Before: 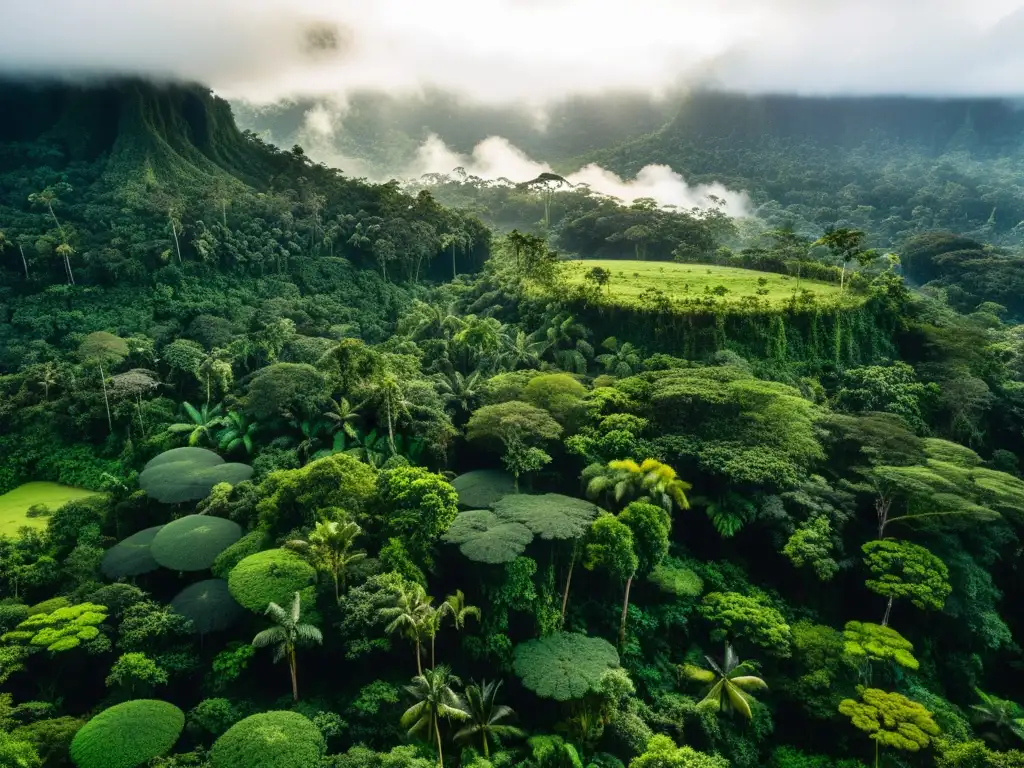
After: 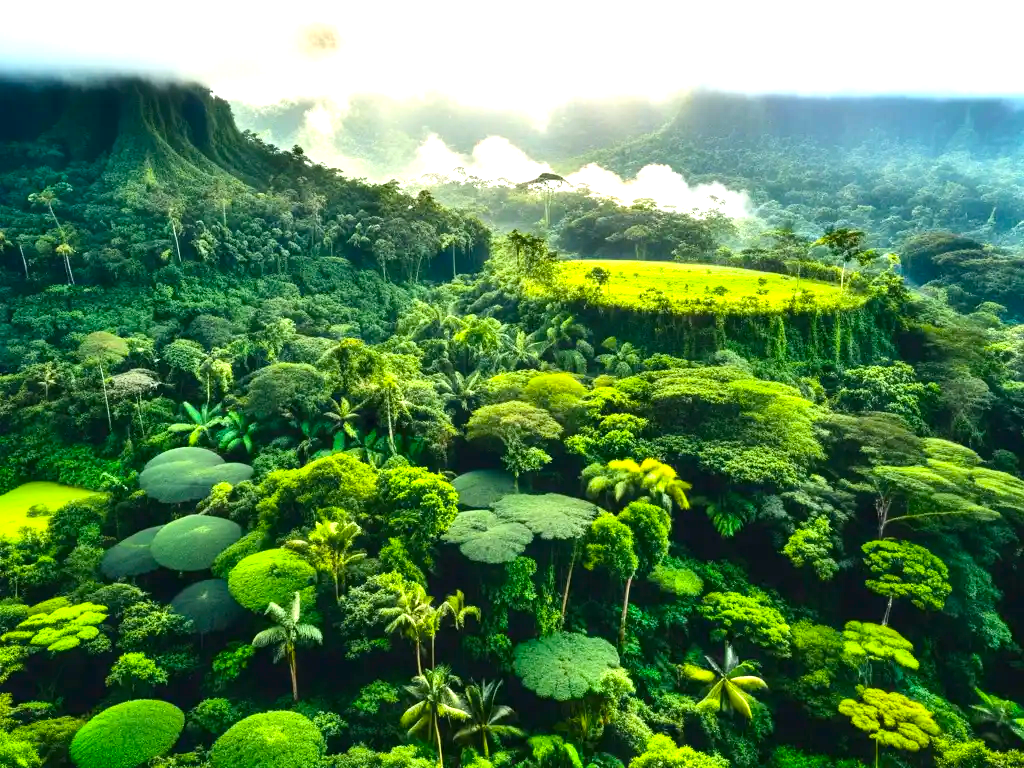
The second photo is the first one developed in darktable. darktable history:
color balance rgb: perceptual saturation grading › global saturation 14.997%, global vibrance 29.739%
contrast brightness saturation: contrast 0.151, brightness 0.048
exposure: black level correction 0, exposure 1.199 EV, compensate highlight preservation false
